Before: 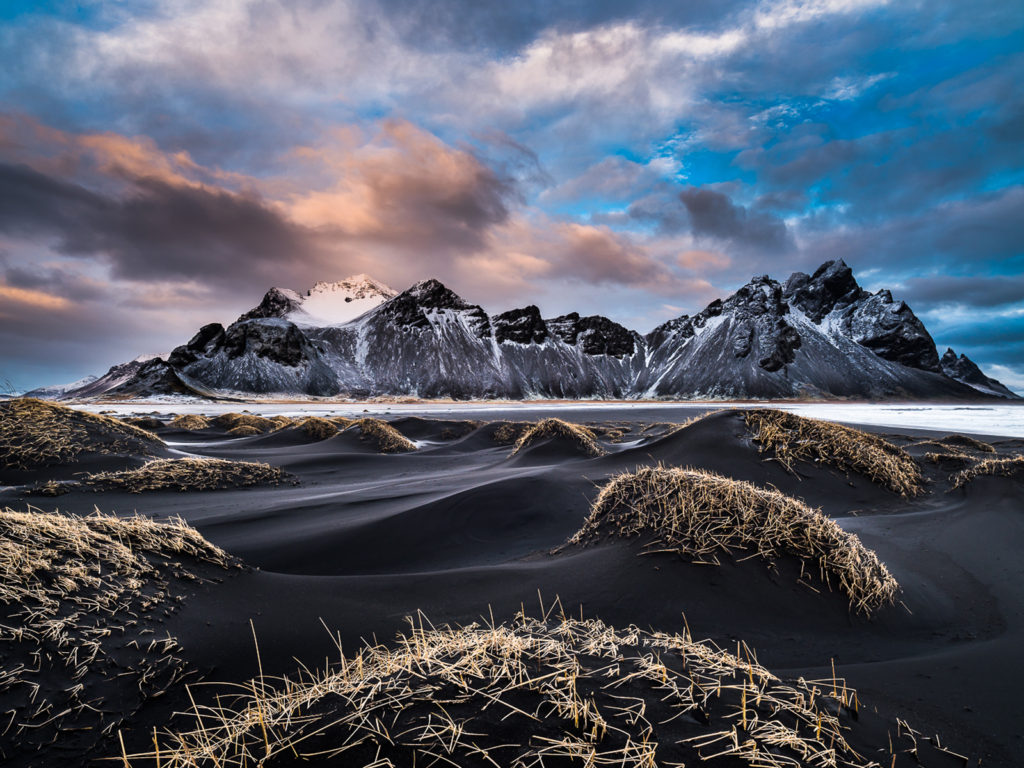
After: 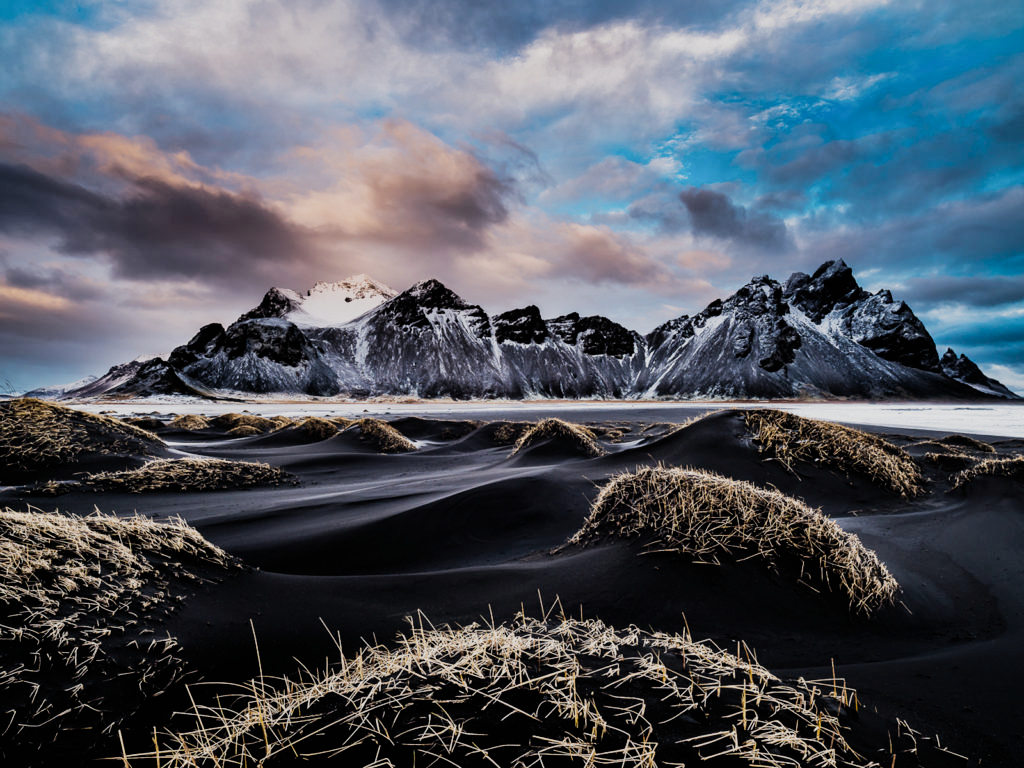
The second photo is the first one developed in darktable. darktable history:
tone equalizer: -8 EV -0.449 EV, -7 EV -0.395 EV, -6 EV -0.358 EV, -5 EV -0.196 EV, -3 EV 0.211 EV, -2 EV 0.342 EV, -1 EV 0.392 EV, +0 EV 0.406 EV, edges refinement/feathering 500, mask exposure compensation -1.57 EV, preserve details no
filmic rgb: black relative exposure -7.65 EV, white relative exposure 4.56 EV, threshold 5.97 EV, hardness 3.61, preserve chrominance no, color science v5 (2021), enable highlight reconstruction true
